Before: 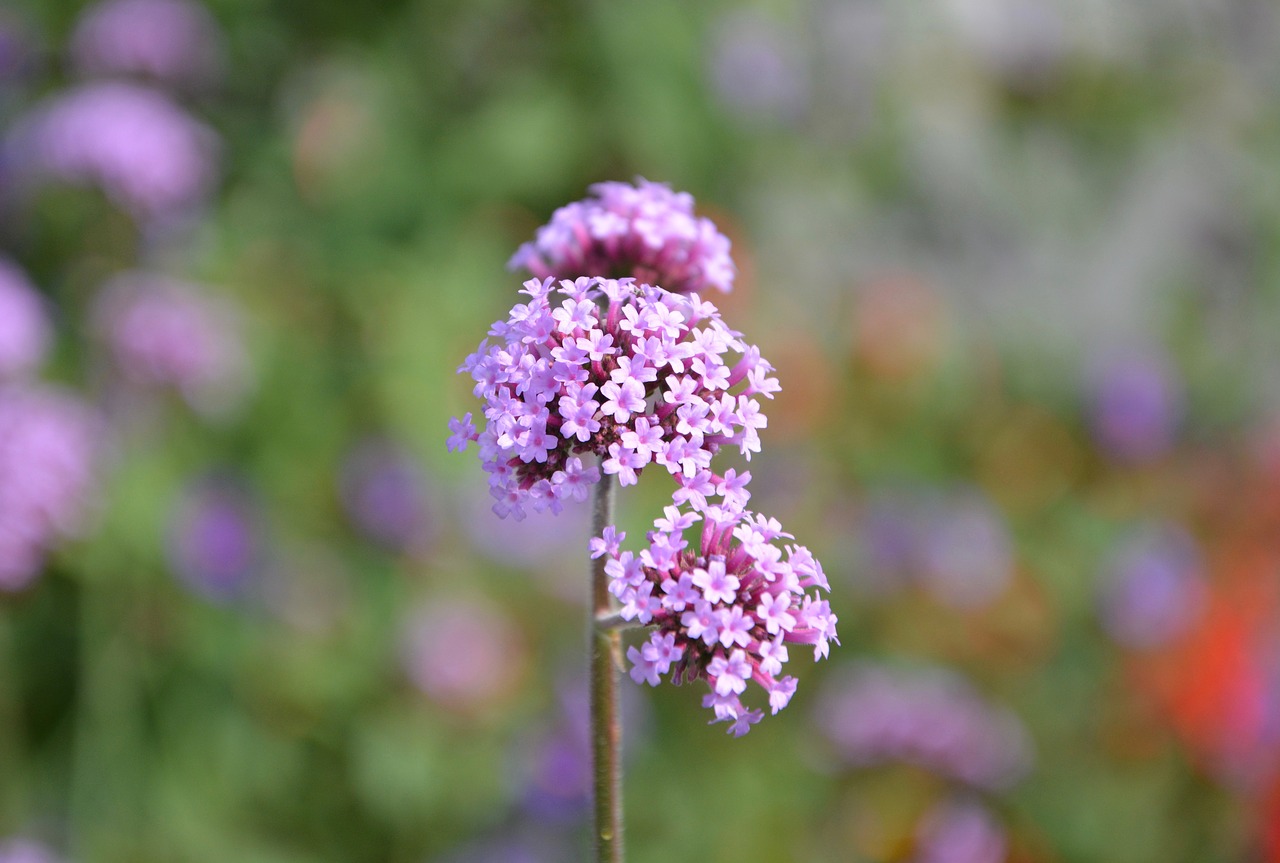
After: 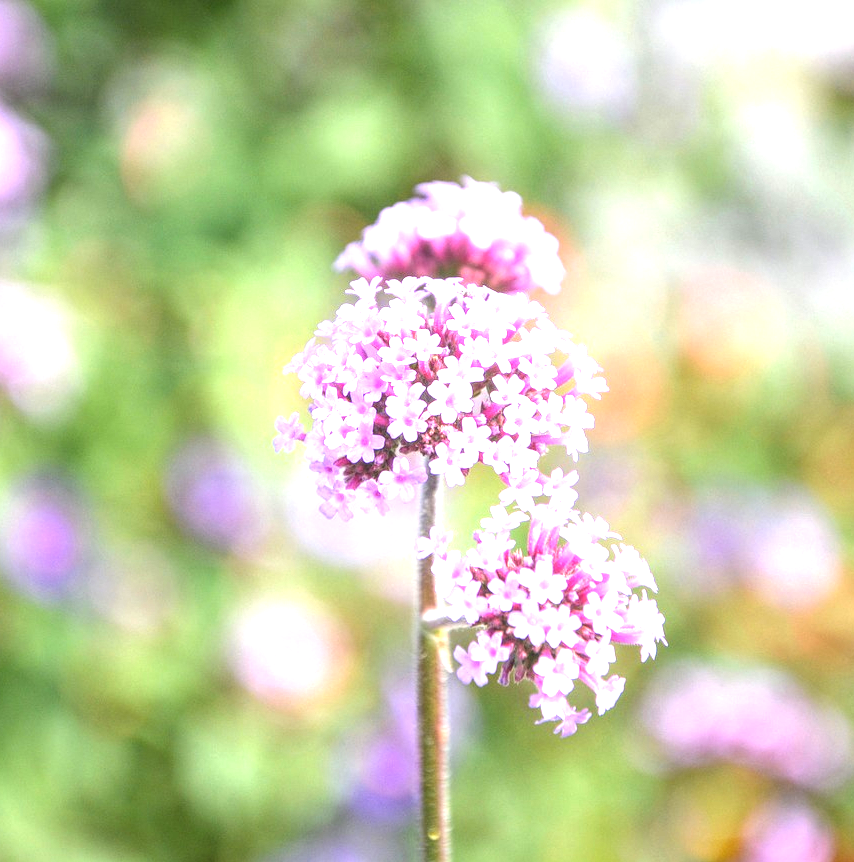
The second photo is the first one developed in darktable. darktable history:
crop and rotate: left 13.576%, right 19.633%
tone equalizer: -8 EV -0.777 EV, -7 EV -0.678 EV, -6 EV -0.619 EV, -5 EV -0.393 EV, -3 EV 0.4 EV, -2 EV 0.6 EV, -1 EV 0.691 EV, +0 EV 0.74 EV
exposure: black level correction 0, exposure 1.001 EV, compensate exposure bias true, compensate highlight preservation false
local contrast: highlights 5%, shadows 5%, detail 134%
